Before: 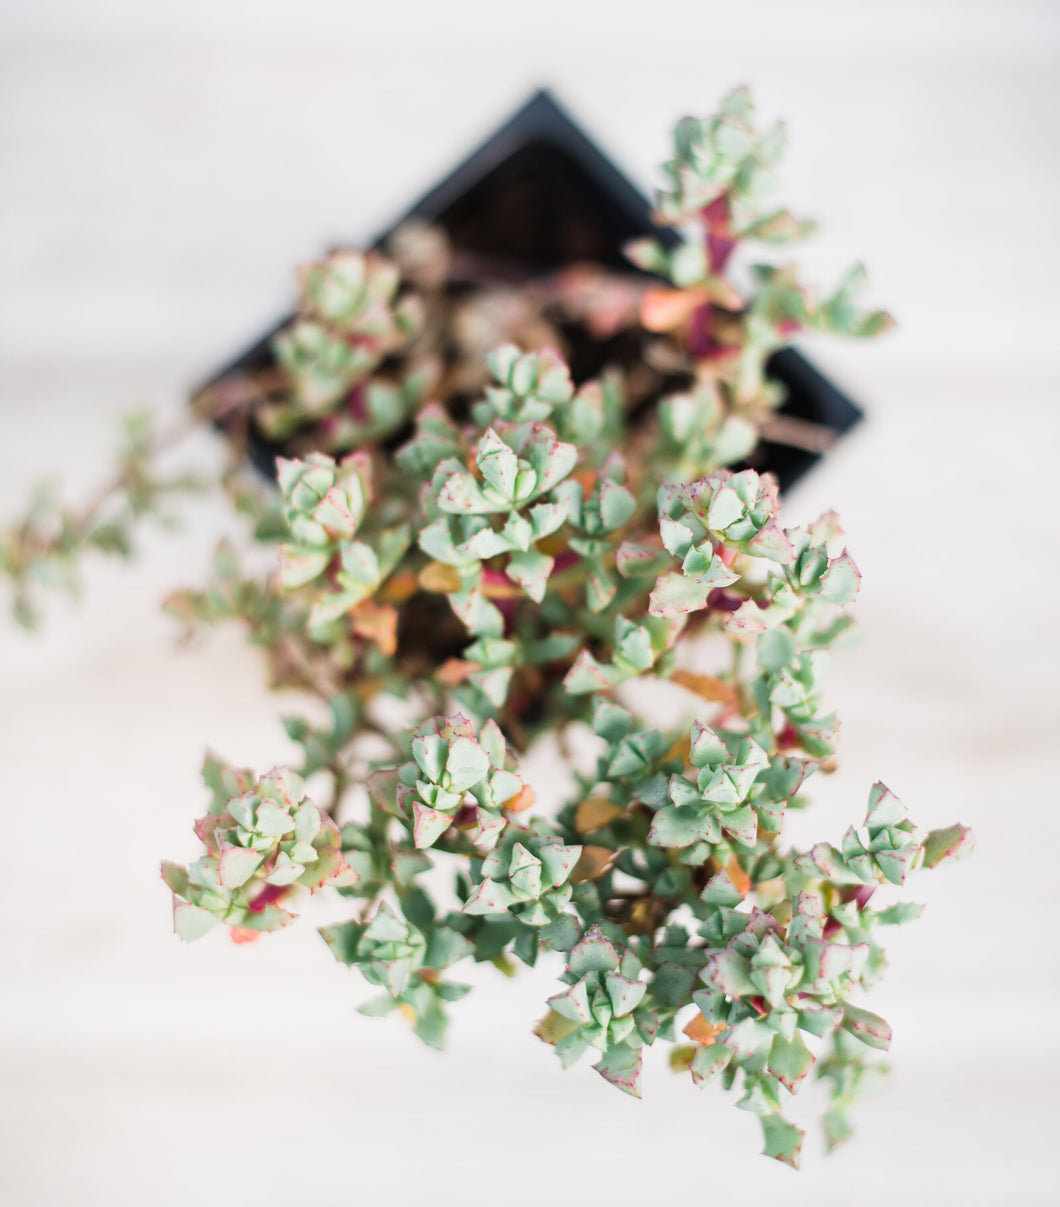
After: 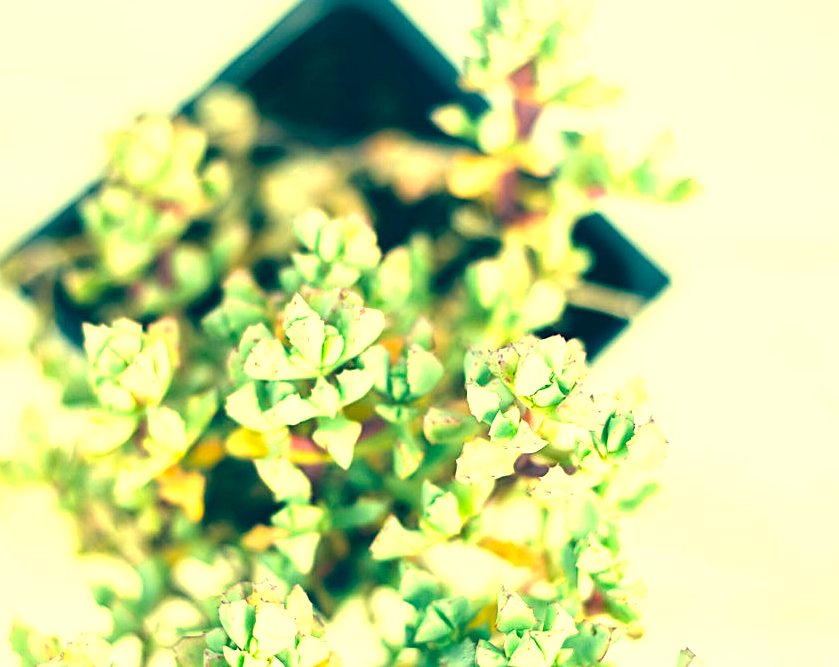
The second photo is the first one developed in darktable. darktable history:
sharpen: on, module defaults
exposure: black level correction 0, exposure 1.199 EV, compensate highlight preservation false
color correction: highlights a* -16.22, highlights b* 39.59, shadows a* -39.93, shadows b* -25.53
crop: left 18.255%, top 11.103%, right 2.527%, bottom 33.556%
